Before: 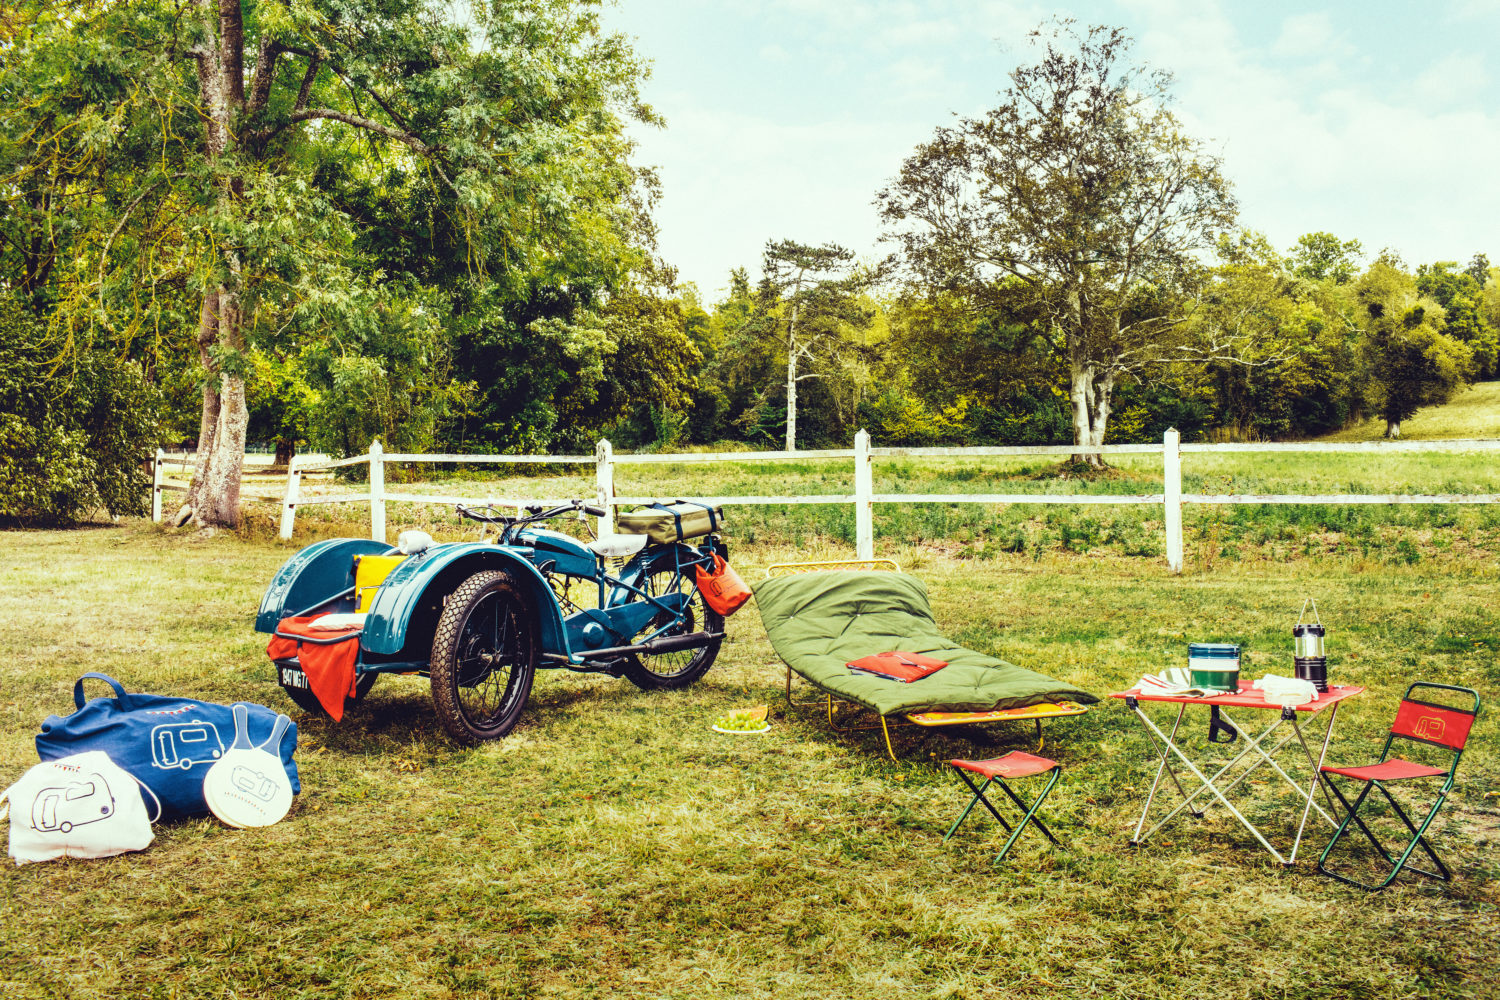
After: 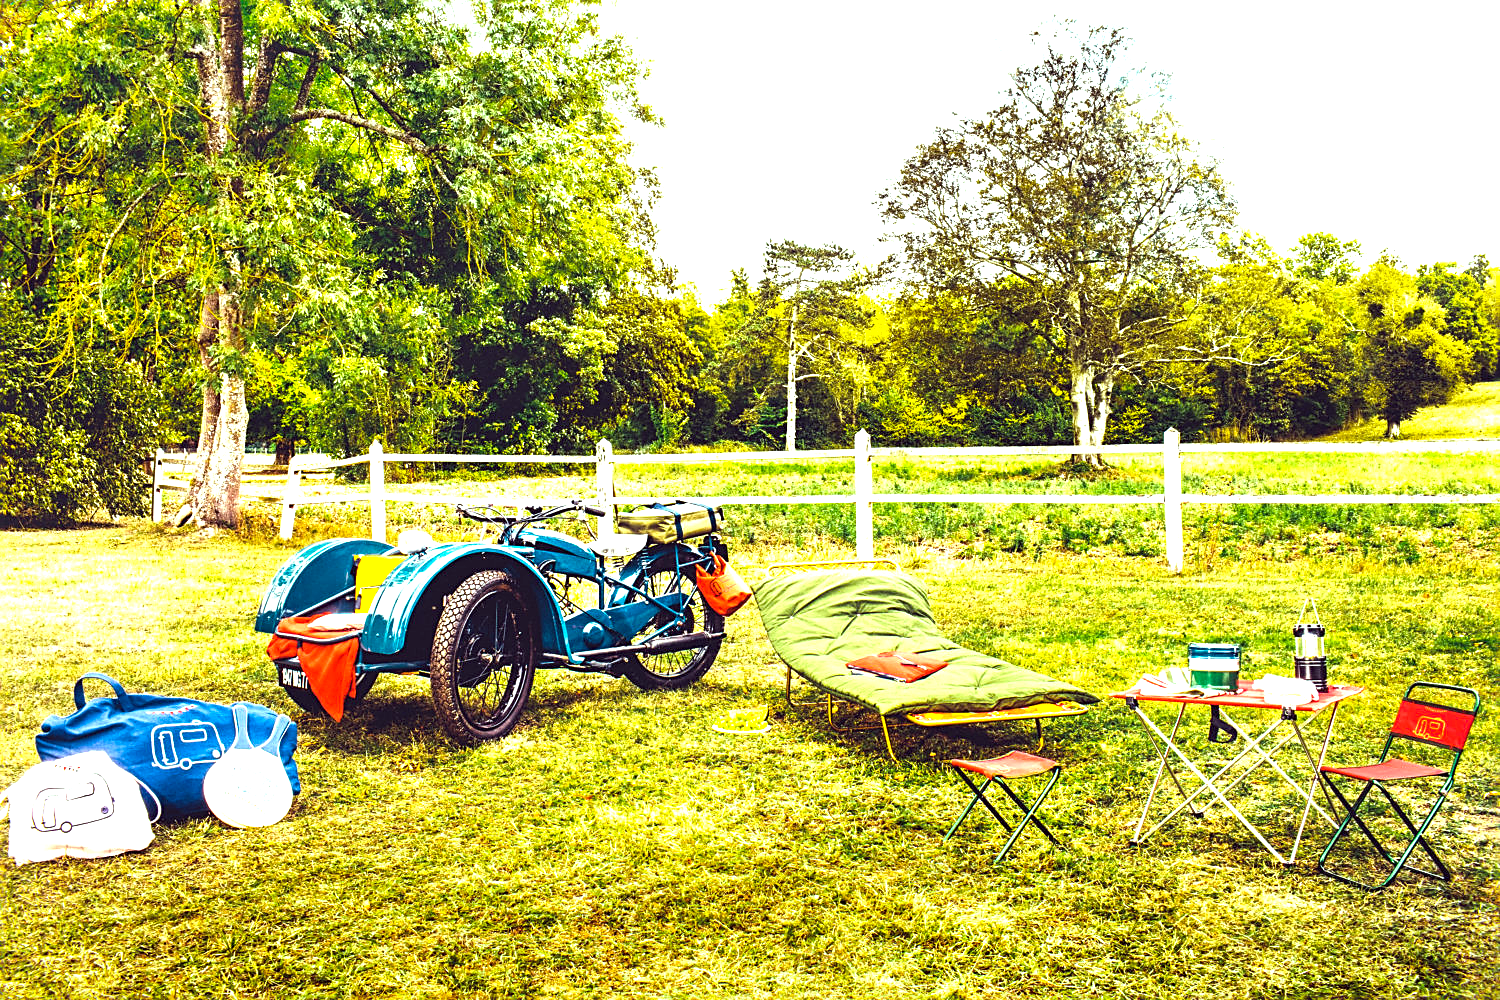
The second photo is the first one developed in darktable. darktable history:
color correction: highlights a* -2.97, highlights b* -2.03, shadows a* 2.52, shadows b* 2.81
sharpen: on, module defaults
color balance rgb: power › hue 71.38°, perceptual saturation grading › global saturation 0.882%, perceptual saturation grading › mid-tones 11.728%, perceptual brilliance grading › global brilliance 29.226%, global vibrance 24.551%
